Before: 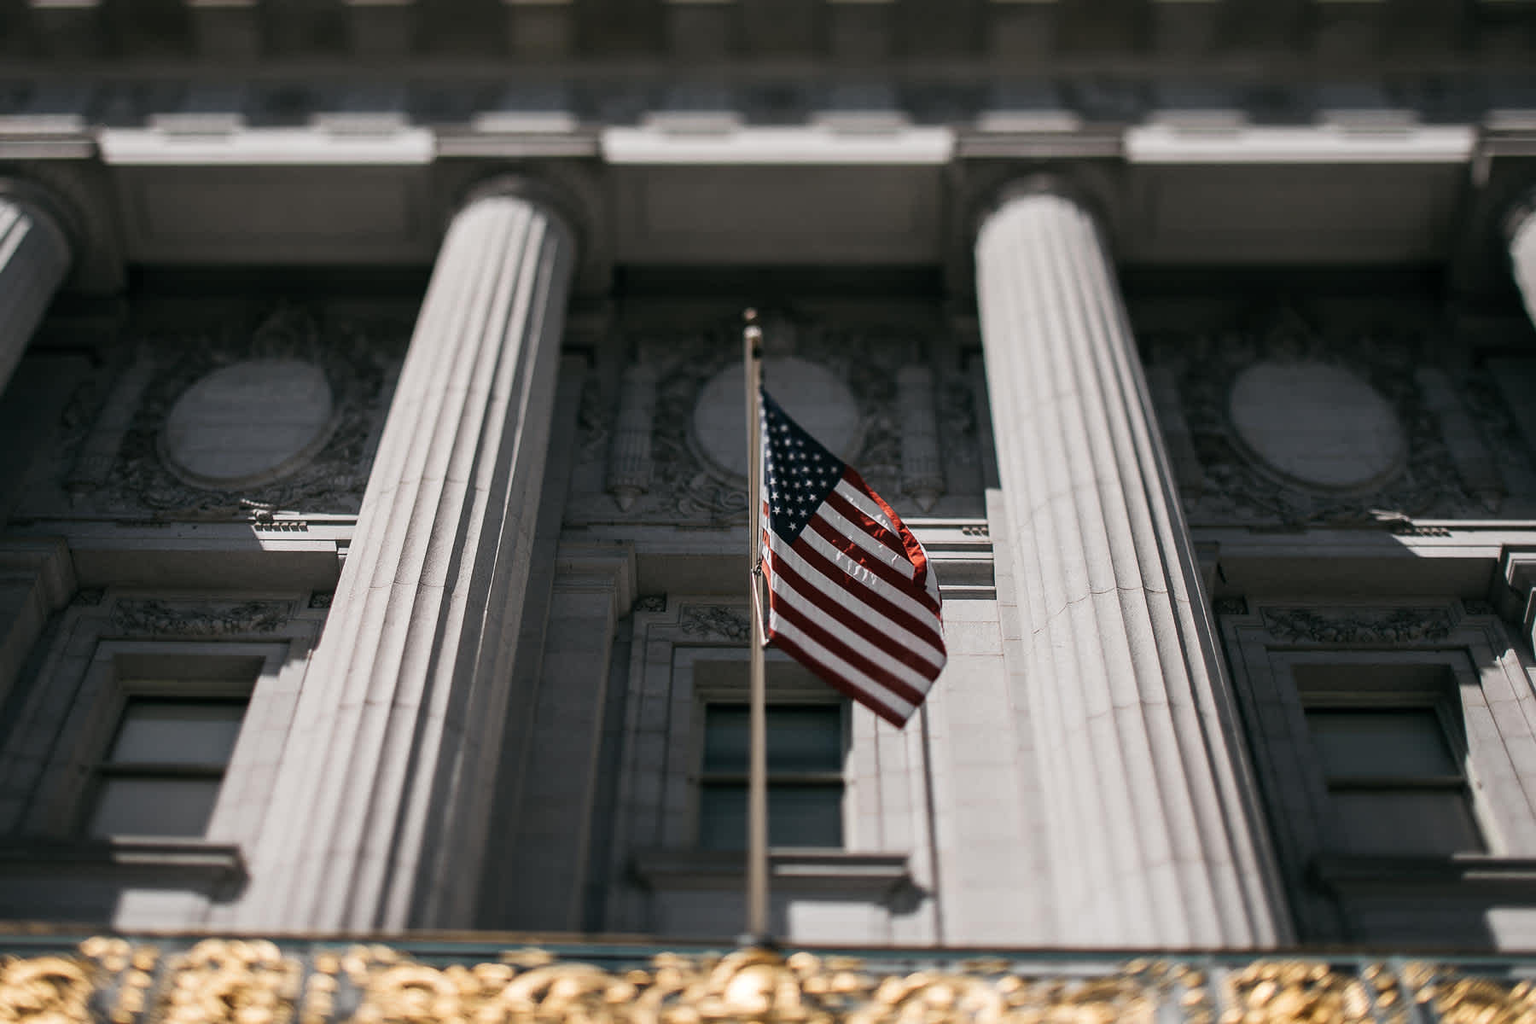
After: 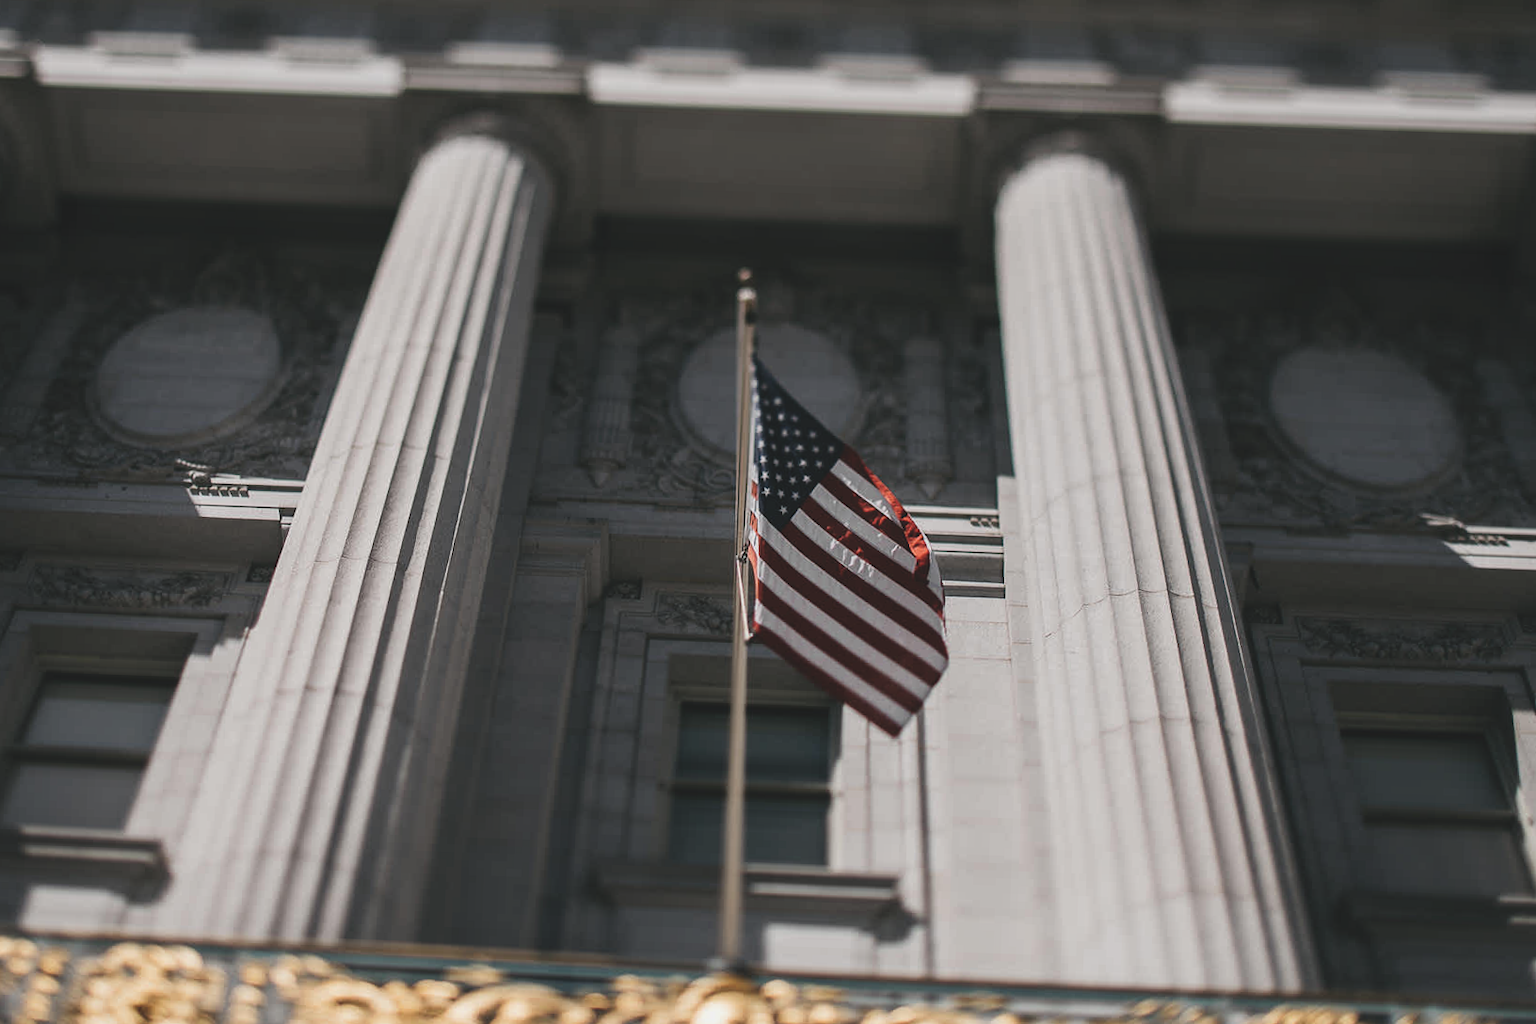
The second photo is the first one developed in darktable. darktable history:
exposure: black level correction -0.014, exposure -0.193 EV, compensate highlight preservation false
crop and rotate: angle -1.96°, left 3.097%, top 4.154%, right 1.586%, bottom 0.529%
